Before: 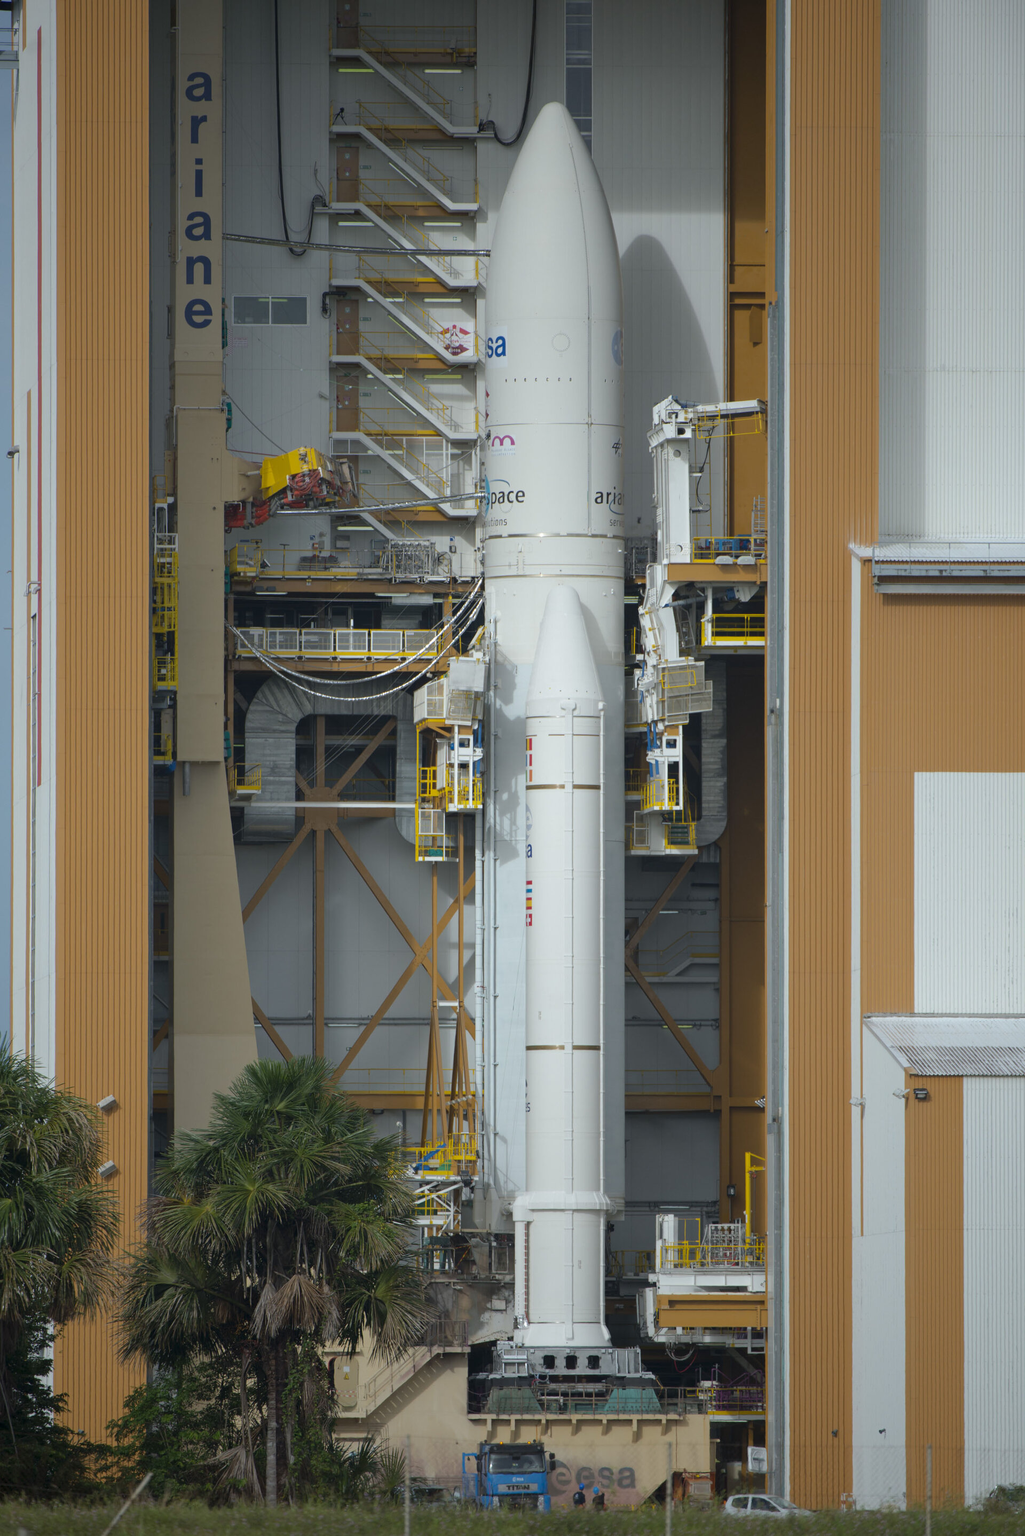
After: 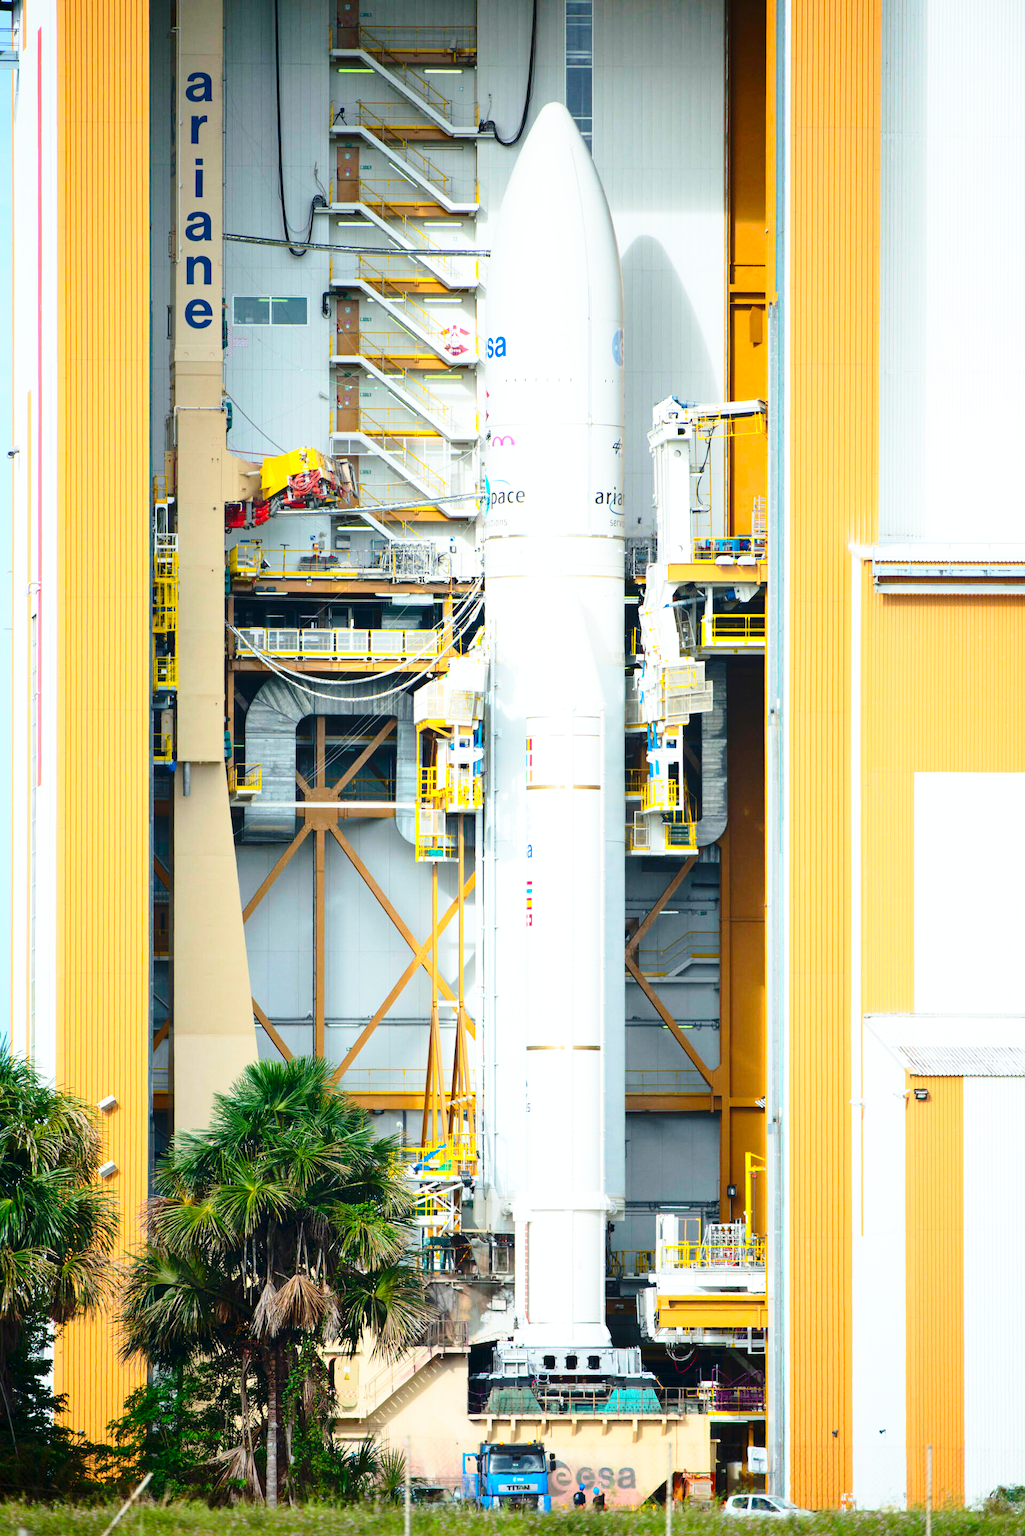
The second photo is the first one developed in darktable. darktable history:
contrast brightness saturation: contrast 0.18, saturation 0.3
base curve: curves: ch0 [(0, 0) (0.026, 0.03) (0.109, 0.232) (0.351, 0.748) (0.669, 0.968) (1, 1)], preserve colors none
exposure: black level correction 0, exposure 0.7 EV, compensate exposure bias true, compensate highlight preservation false
